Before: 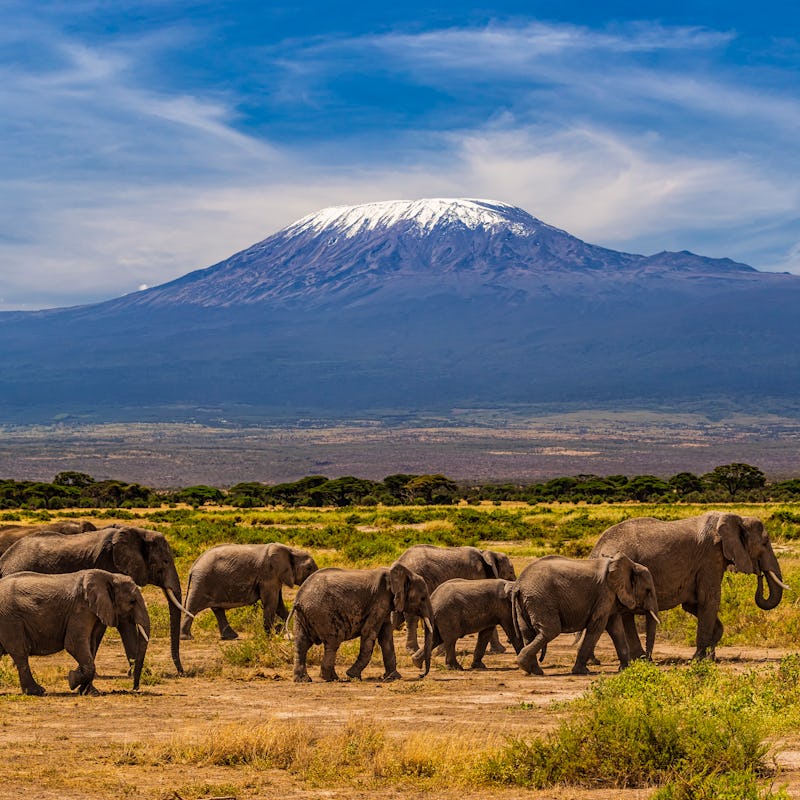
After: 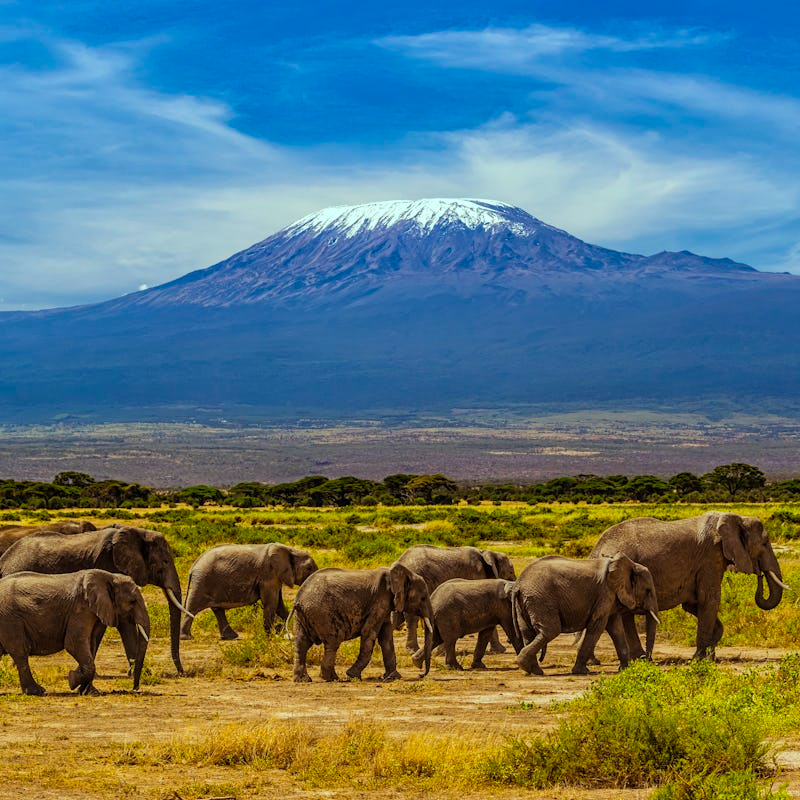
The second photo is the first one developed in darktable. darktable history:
color balance rgb: highlights gain › chroma 4.013%, highlights gain › hue 200.44°, linear chroma grading › global chroma 8.622%, perceptual saturation grading › global saturation 2.566%, global vibrance 20%
tone equalizer: -8 EV 0.085 EV
